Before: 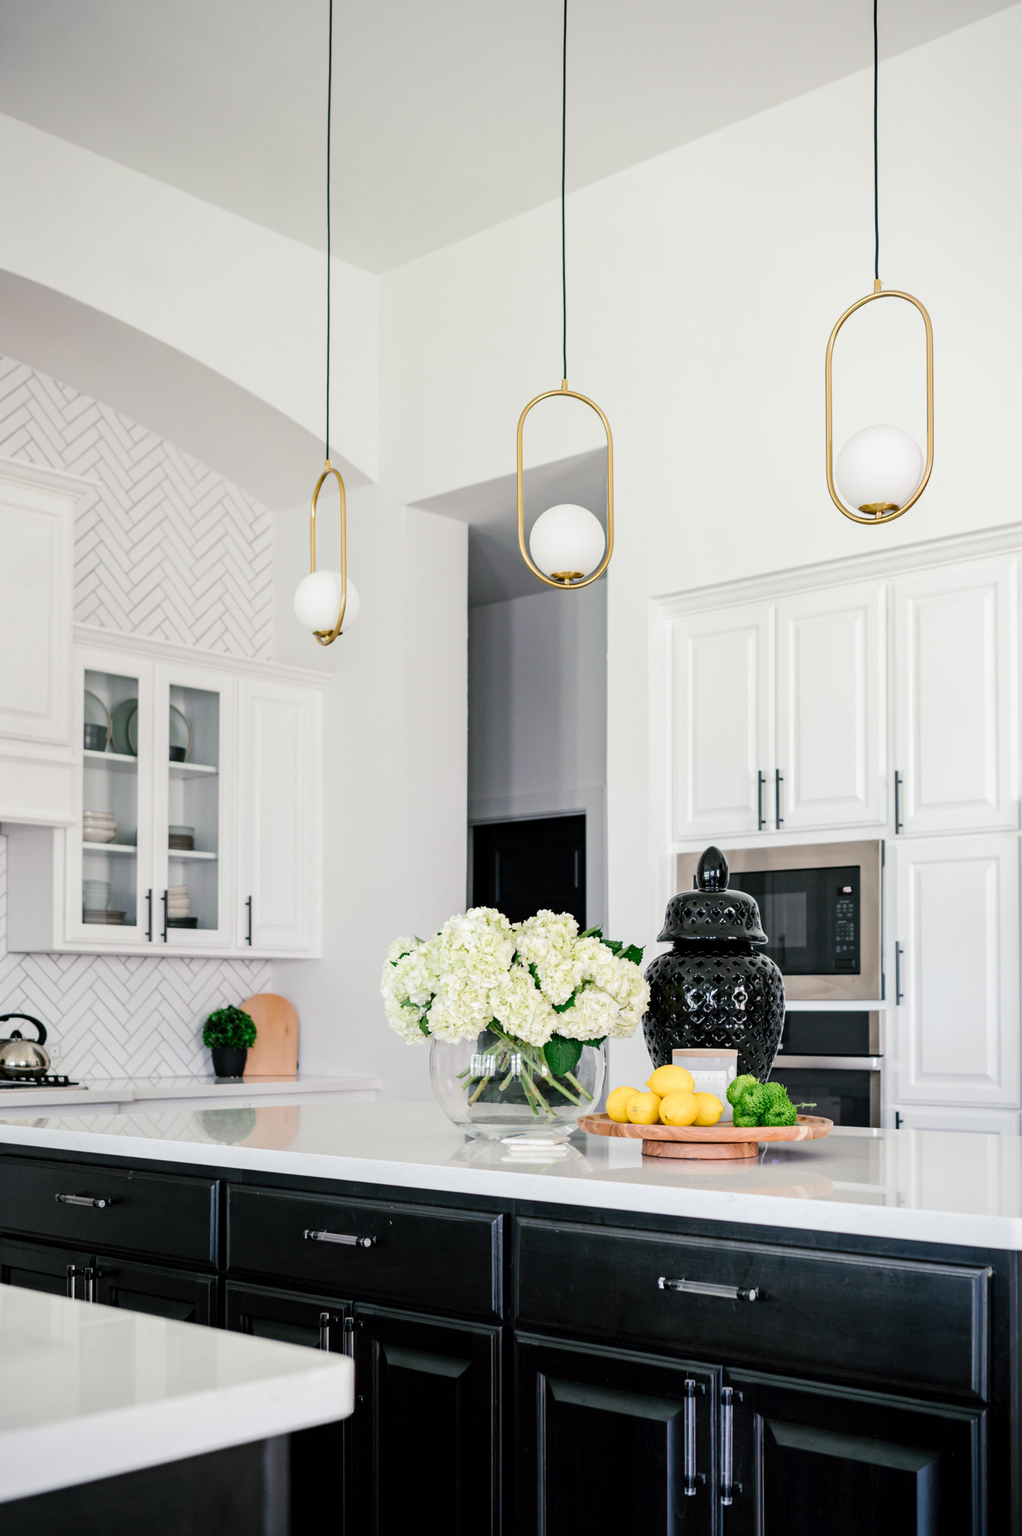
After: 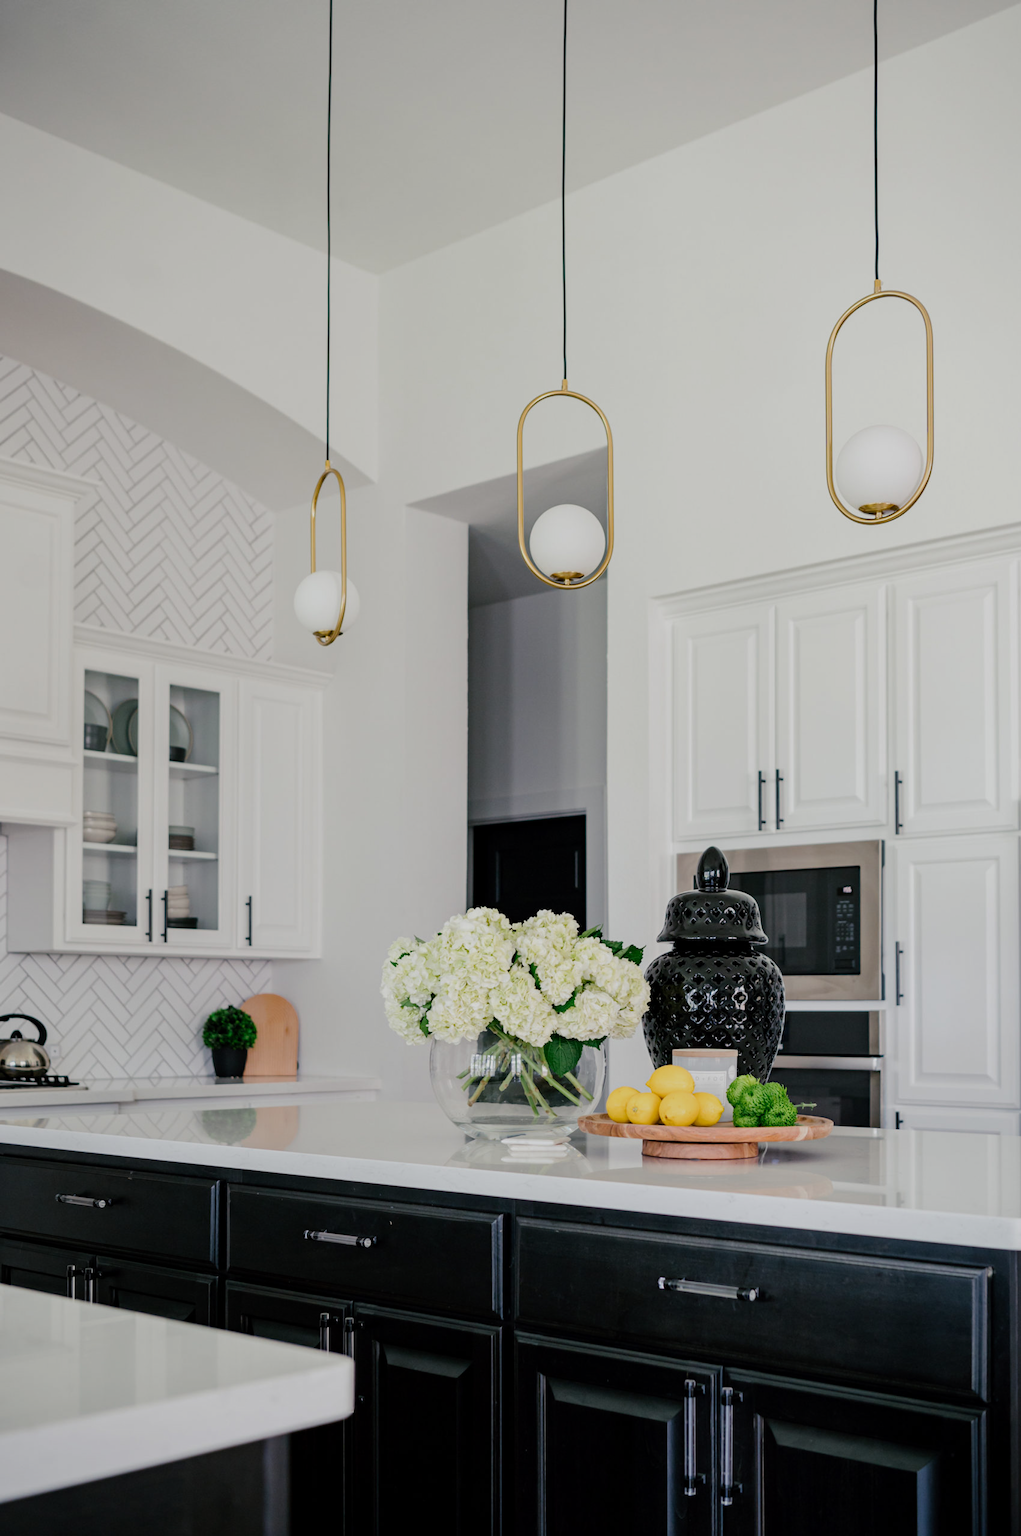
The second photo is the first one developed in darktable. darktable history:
exposure: exposure -0.555 EV, compensate exposure bias true, compensate highlight preservation false
